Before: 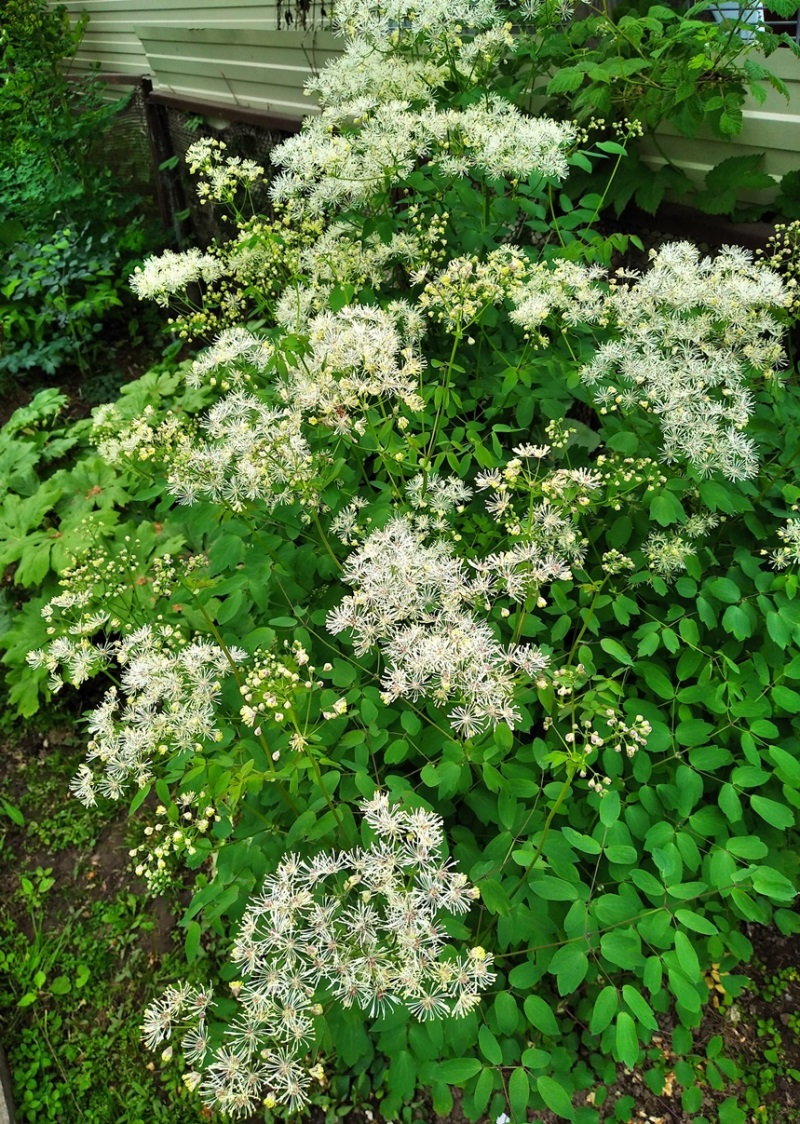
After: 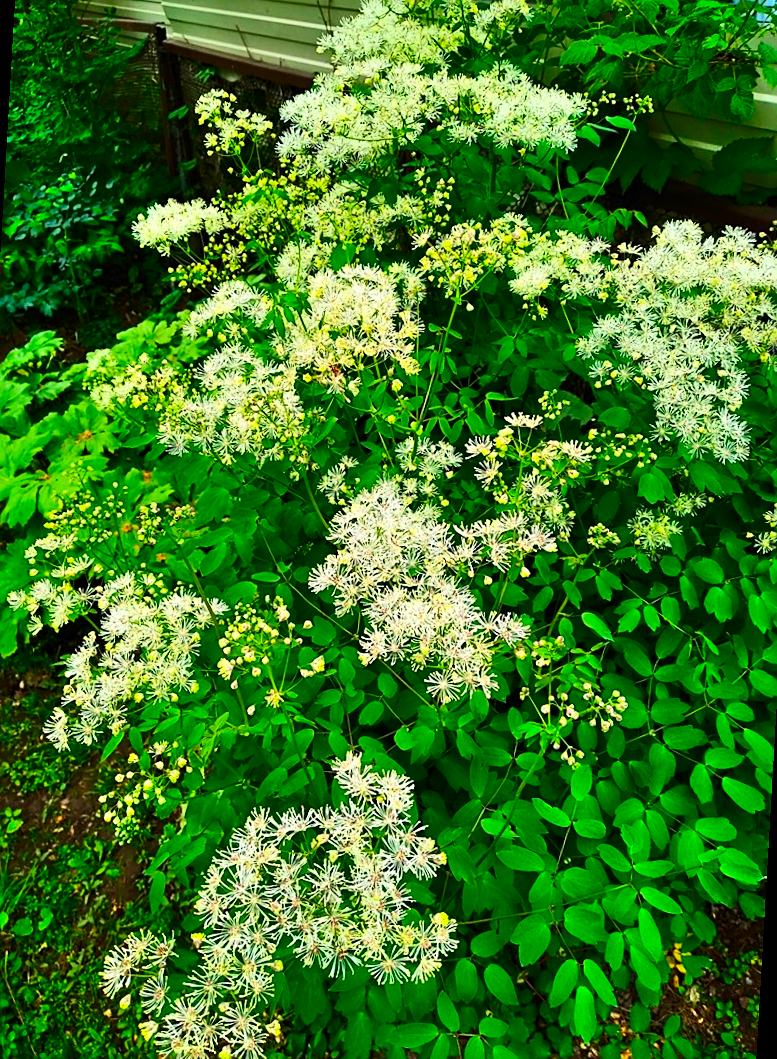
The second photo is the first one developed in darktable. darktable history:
crop and rotate: angle -3.3°, left 5.299%, top 5.199%, right 4.61%, bottom 4.103%
contrast brightness saturation: contrast 0.263, brightness 0.023, saturation 0.872
sharpen: on, module defaults
